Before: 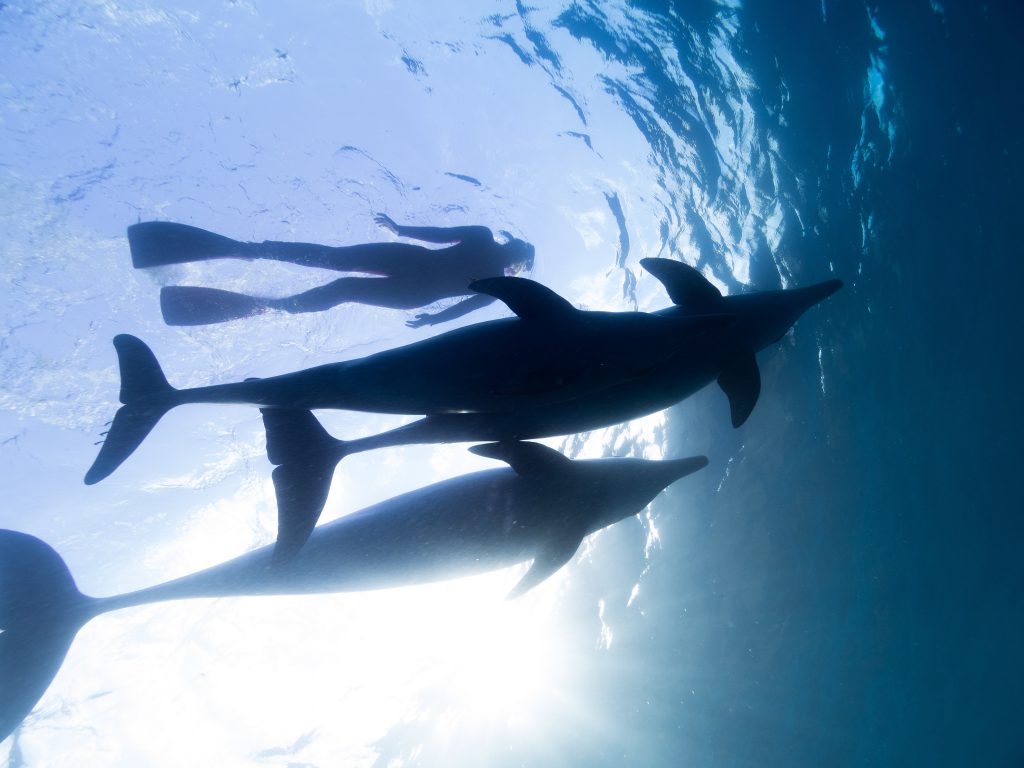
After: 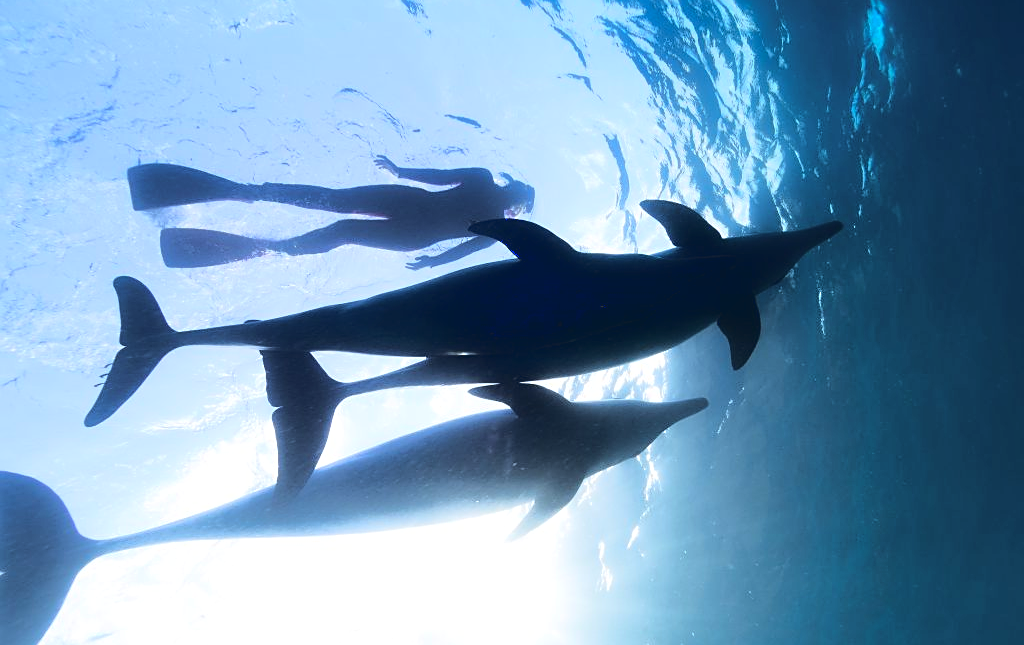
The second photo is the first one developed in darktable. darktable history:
exposure: exposure 0.243 EV, compensate highlight preservation false
tone curve: curves: ch0 [(0, 0.032) (0.078, 0.052) (0.236, 0.168) (0.43, 0.472) (0.508, 0.566) (0.66, 0.754) (0.79, 0.883) (0.994, 0.974)]; ch1 [(0, 0) (0.161, 0.092) (0.35, 0.33) (0.379, 0.401) (0.456, 0.456) (0.508, 0.501) (0.547, 0.531) (0.573, 0.563) (0.625, 0.602) (0.718, 0.734) (1, 1)]; ch2 [(0, 0) (0.369, 0.427) (0.44, 0.434) (0.502, 0.501) (0.54, 0.537) (0.586, 0.59) (0.621, 0.604) (1, 1)], color space Lab, linked channels, preserve colors none
shadows and highlights: on, module defaults
crop: top 7.621%, bottom 8.318%
sharpen: on, module defaults
